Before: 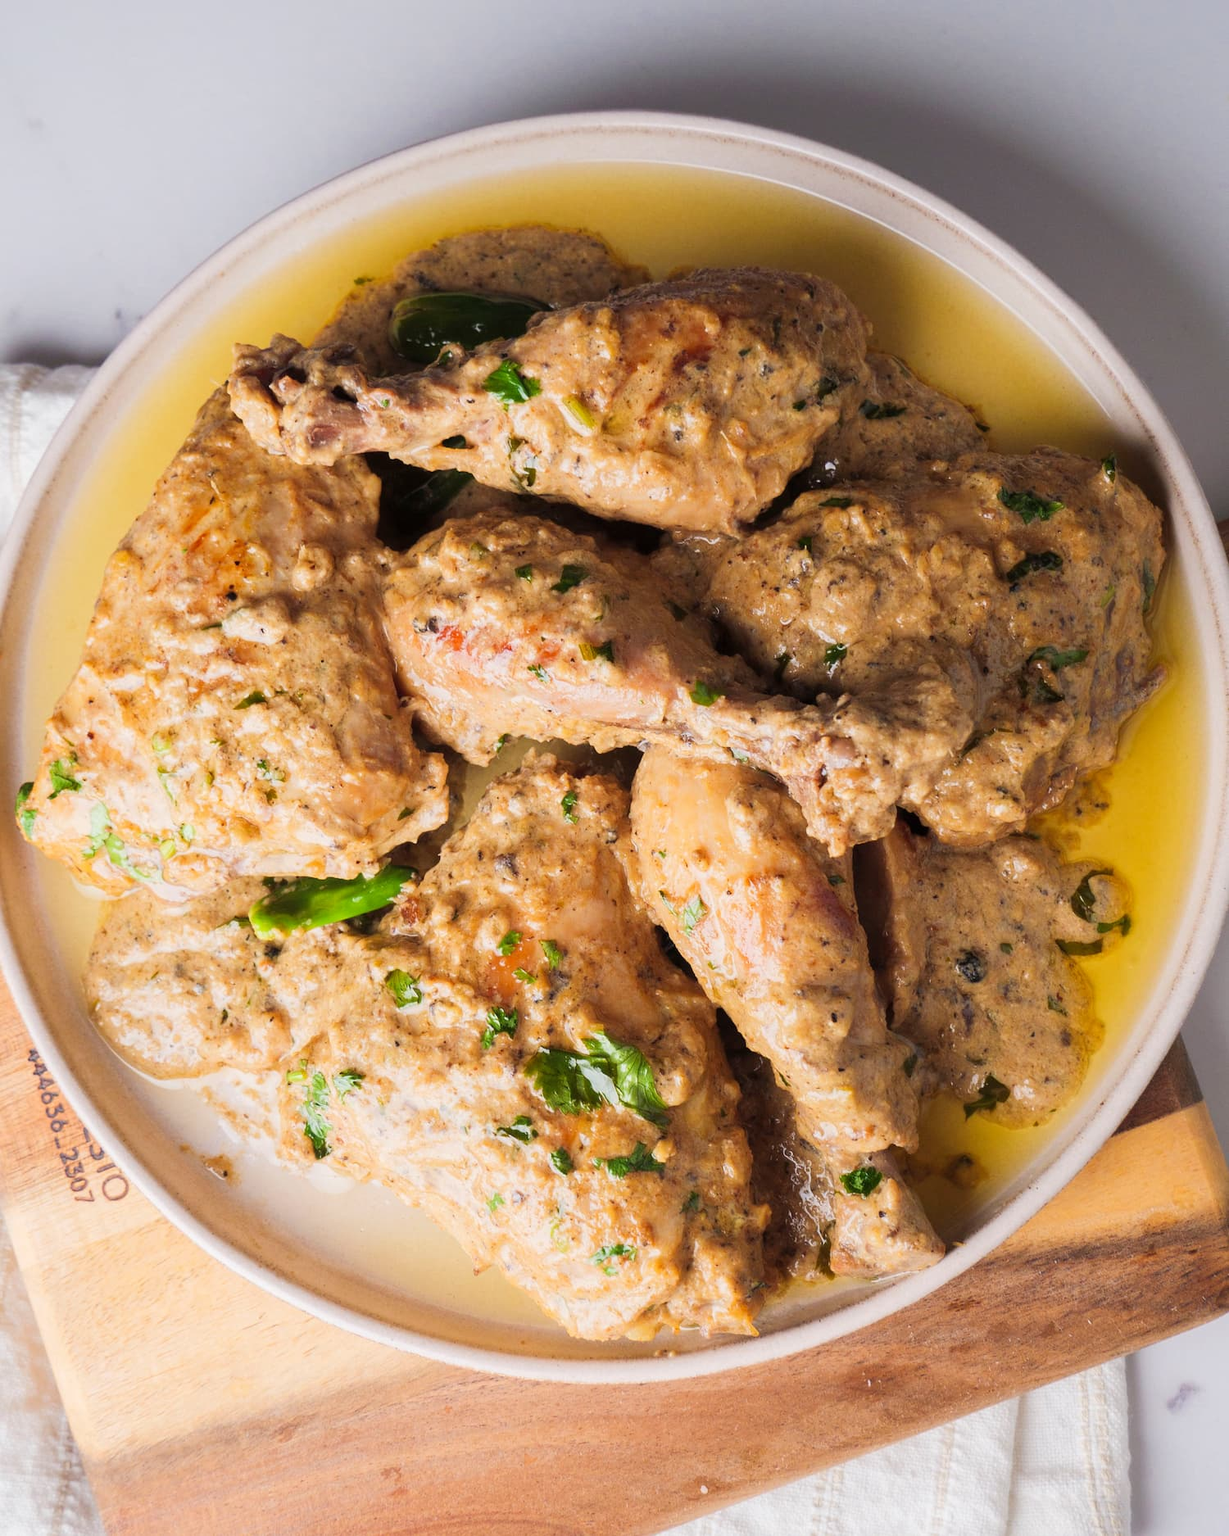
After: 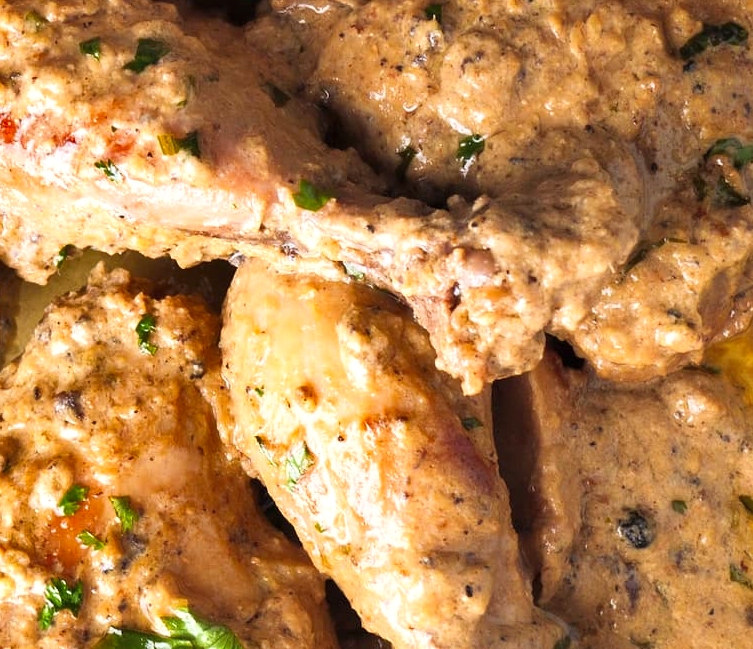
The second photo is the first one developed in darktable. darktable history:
crop: left 36.607%, top 34.735%, right 13.146%, bottom 30.611%
exposure: exposure 0.496 EV, compensate highlight preservation false
shadows and highlights: white point adjustment 0.1, highlights -70, soften with gaussian
